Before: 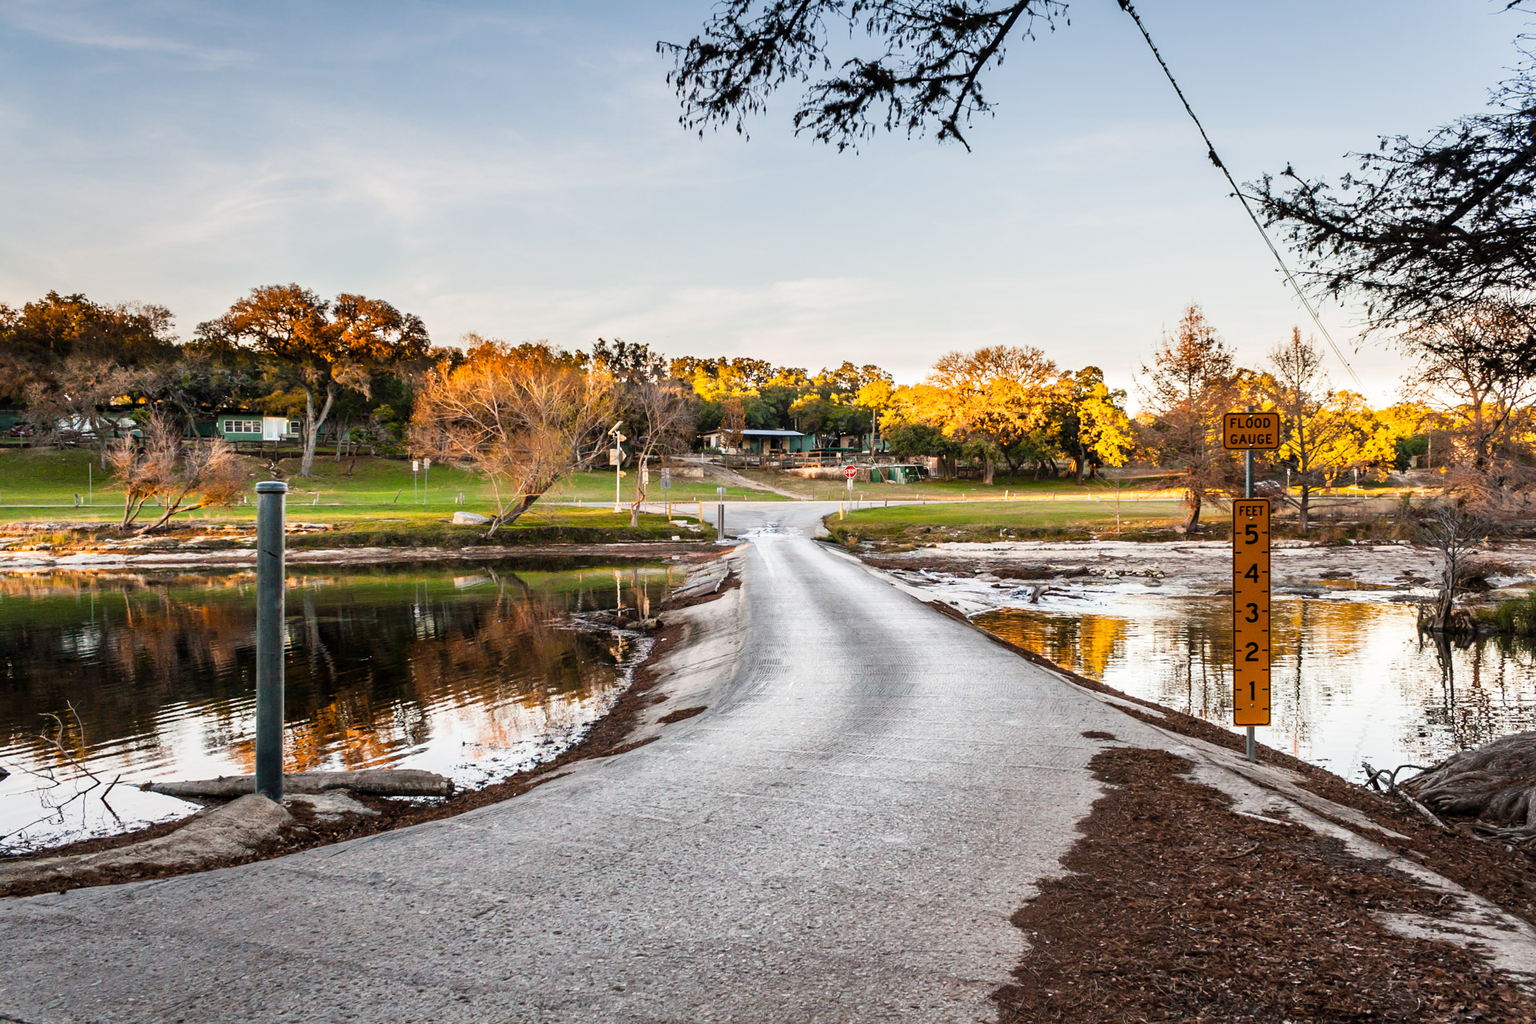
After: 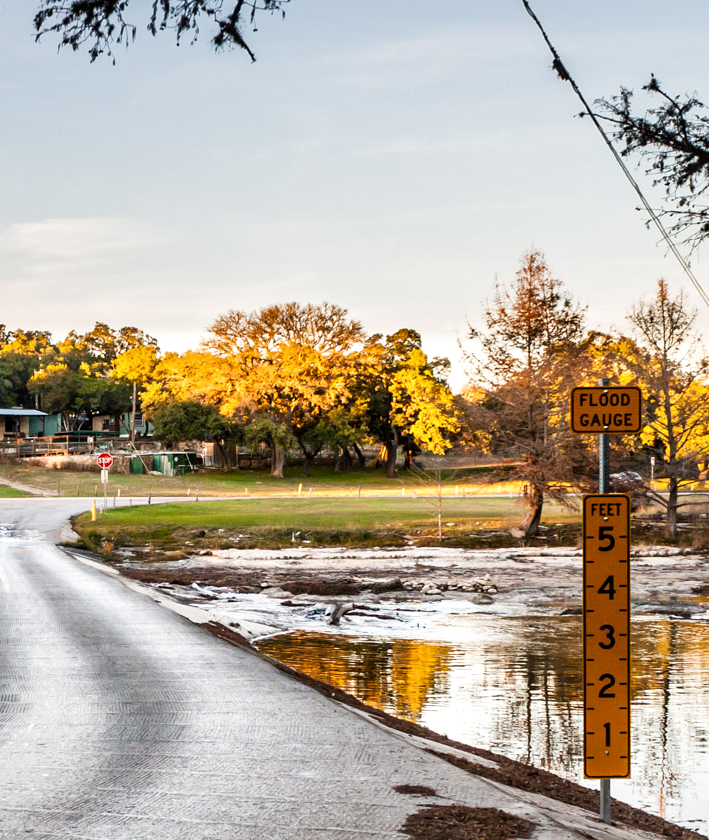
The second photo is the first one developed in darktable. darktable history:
crop and rotate: left 49.936%, top 10.094%, right 13.136%, bottom 24.256%
local contrast: mode bilateral grid, contrast 20, coarseness 50, detail 150%, midtone range 0.2
